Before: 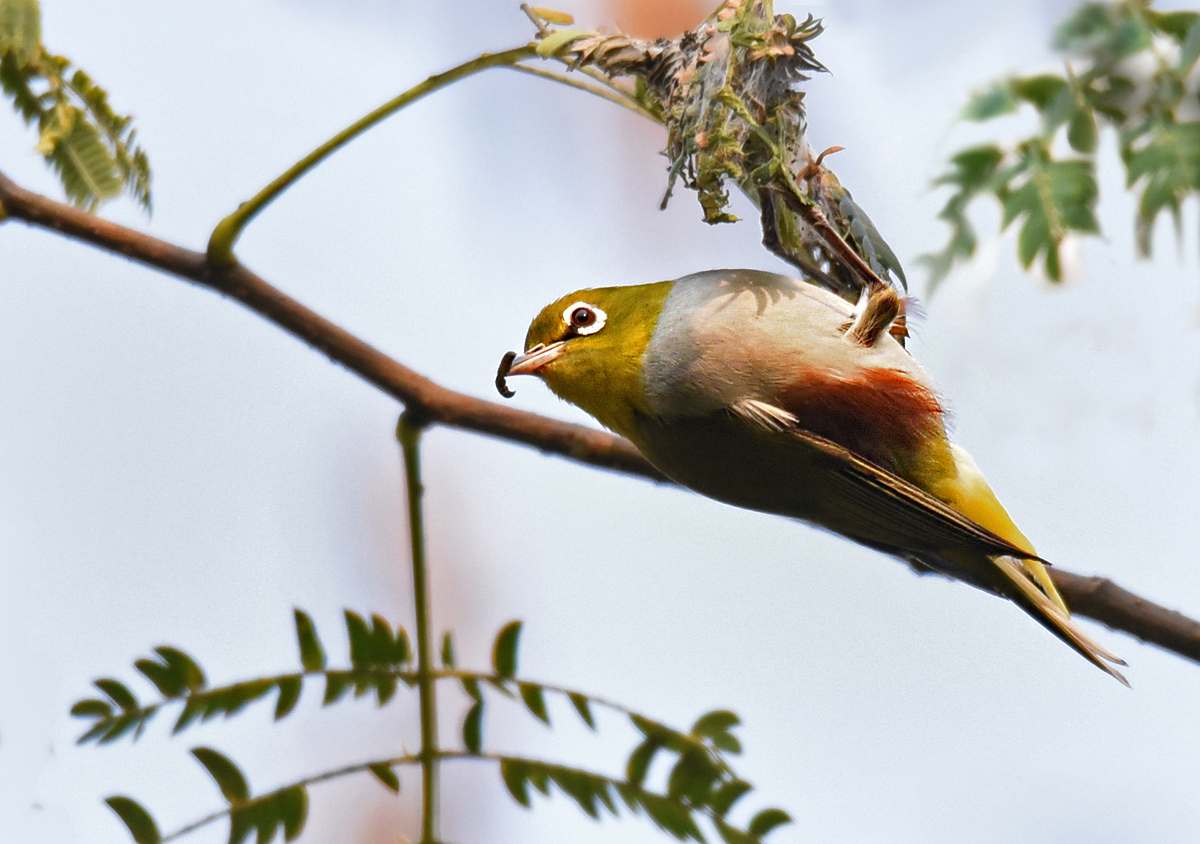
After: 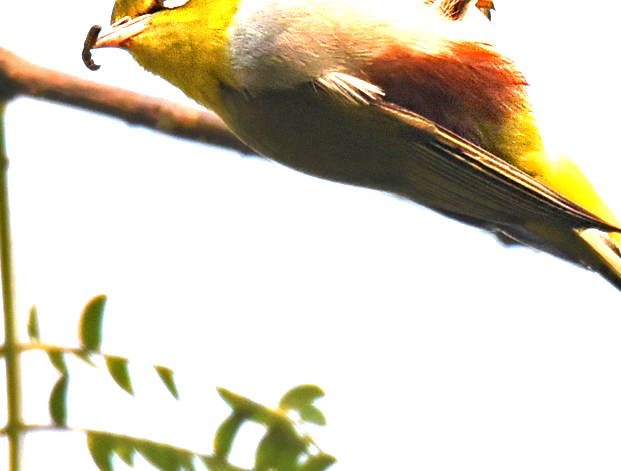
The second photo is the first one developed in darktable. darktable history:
crop: left 34.515%, top 38.822%, right 13.652%, bottom 5.299%
exposure: black level correction 0, exposure 1.682 EV, compensate highlight preservation false
